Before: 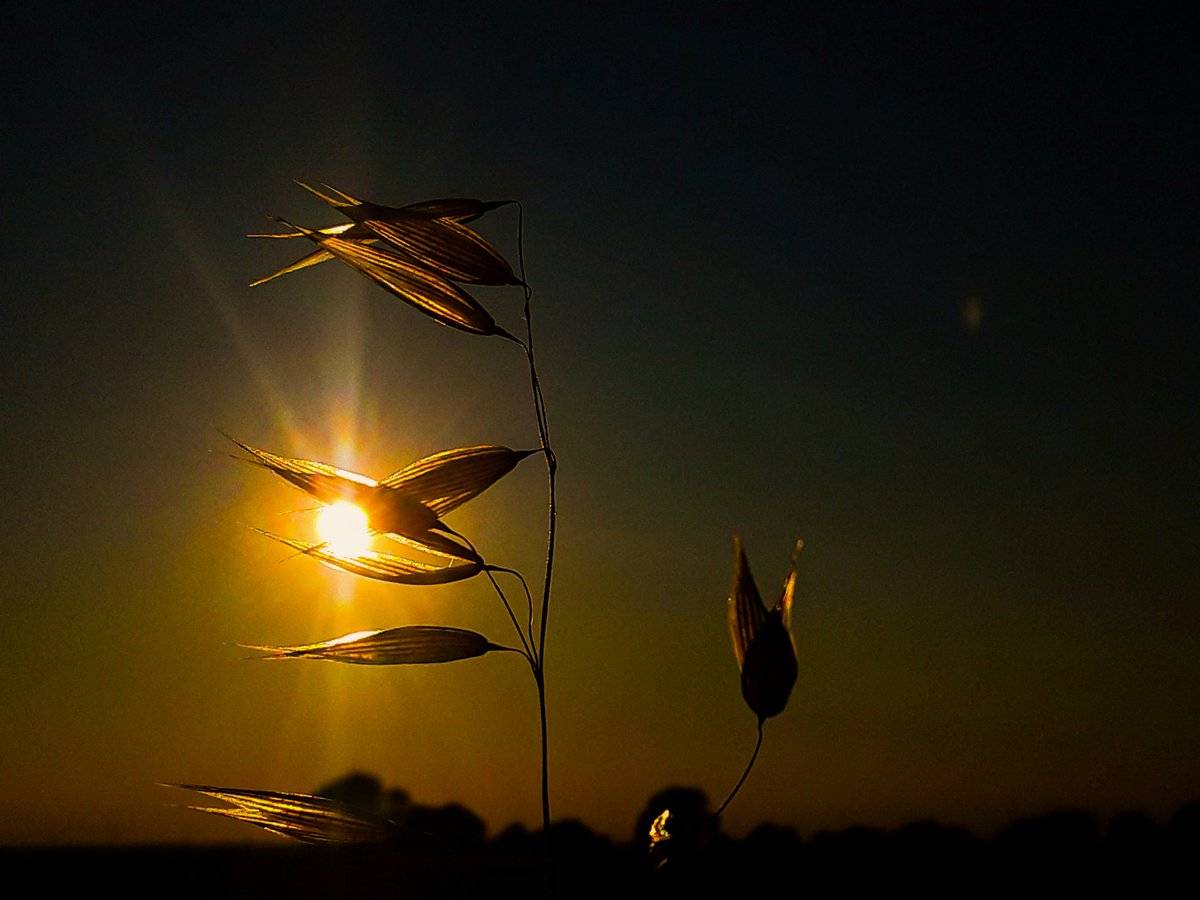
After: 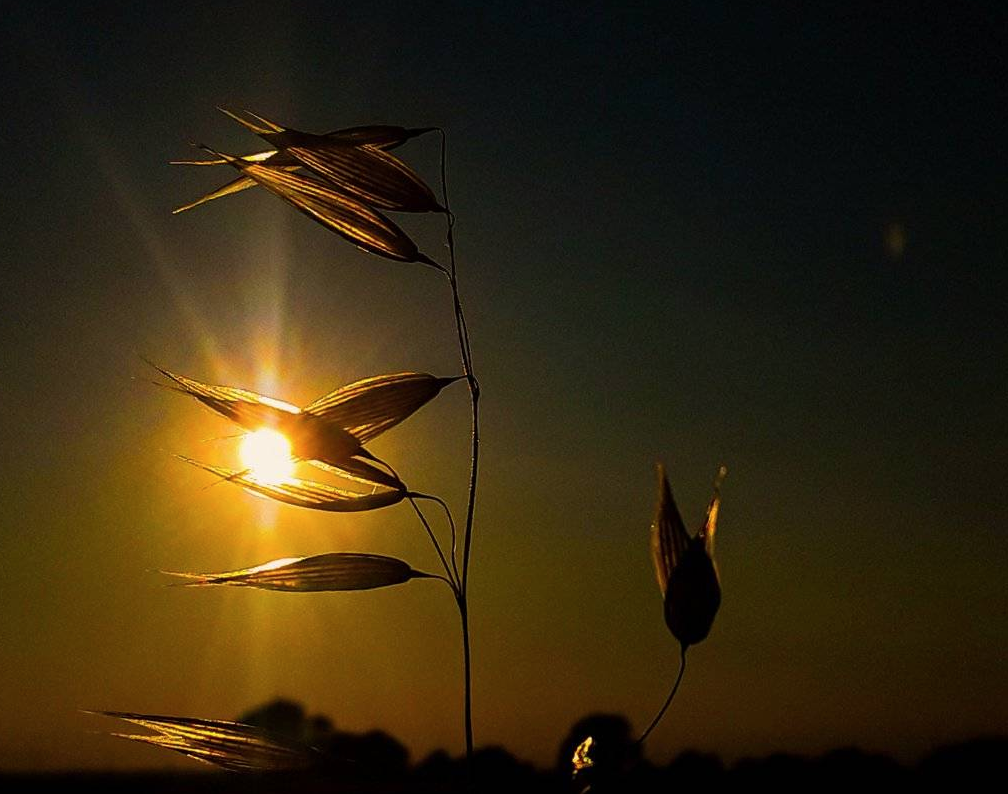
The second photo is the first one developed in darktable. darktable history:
contrast brightness saturation: saturation -0.05
crop: left 6.446%, top 8.188%, right 9.538%, bottom 3.548%
